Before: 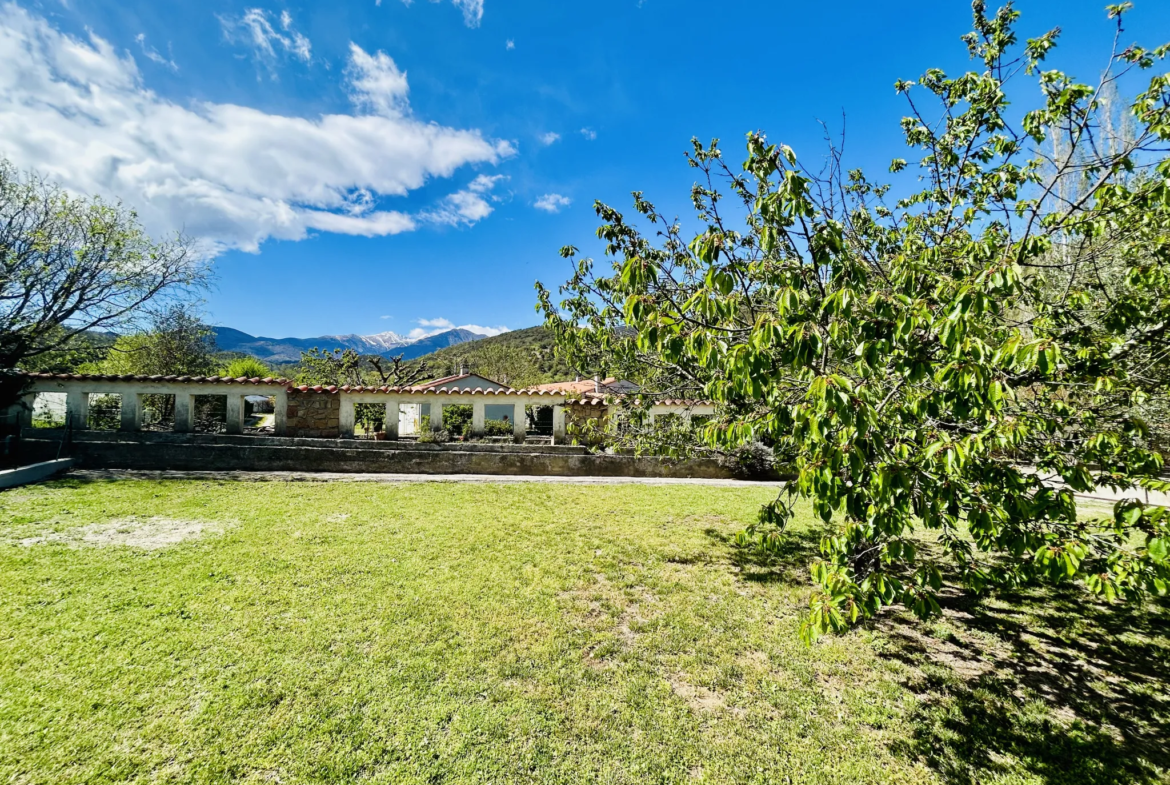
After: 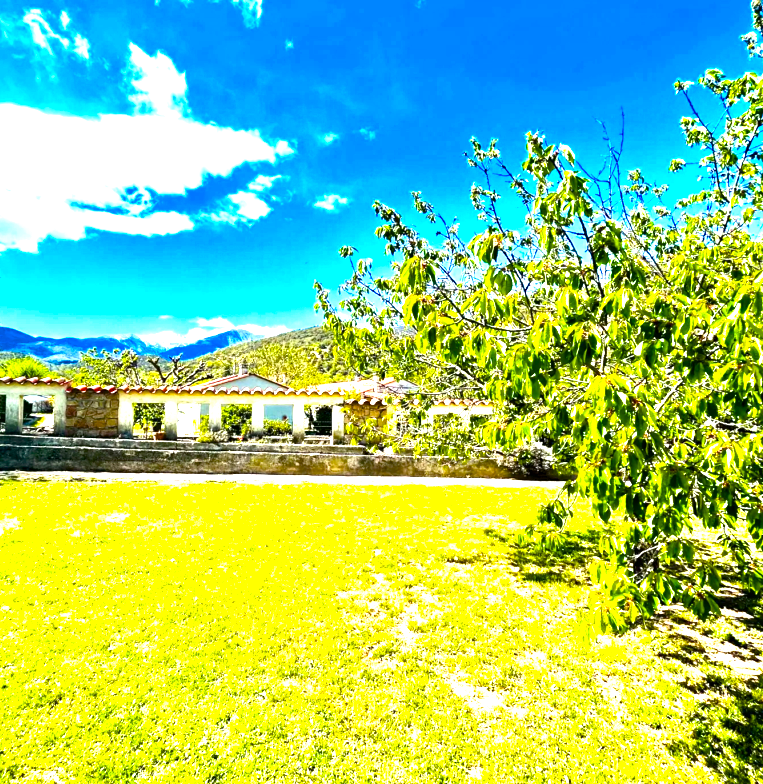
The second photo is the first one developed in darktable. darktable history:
crop and rotate: left 18.909%, right 15.828%
color balance rgb: global offset › hue 170.75°, linear chroma grading › global chroma 14.415%, perceptual saturation grading › global saturation 25.738%, perceptual brilliance grading › global brilliance 9.708%, global vibrance 6.852%, saturation formula JzAzBz (2021)
exposure: black level correction 0.001, exposure 1.988 EV, compensate highlight preservation false
